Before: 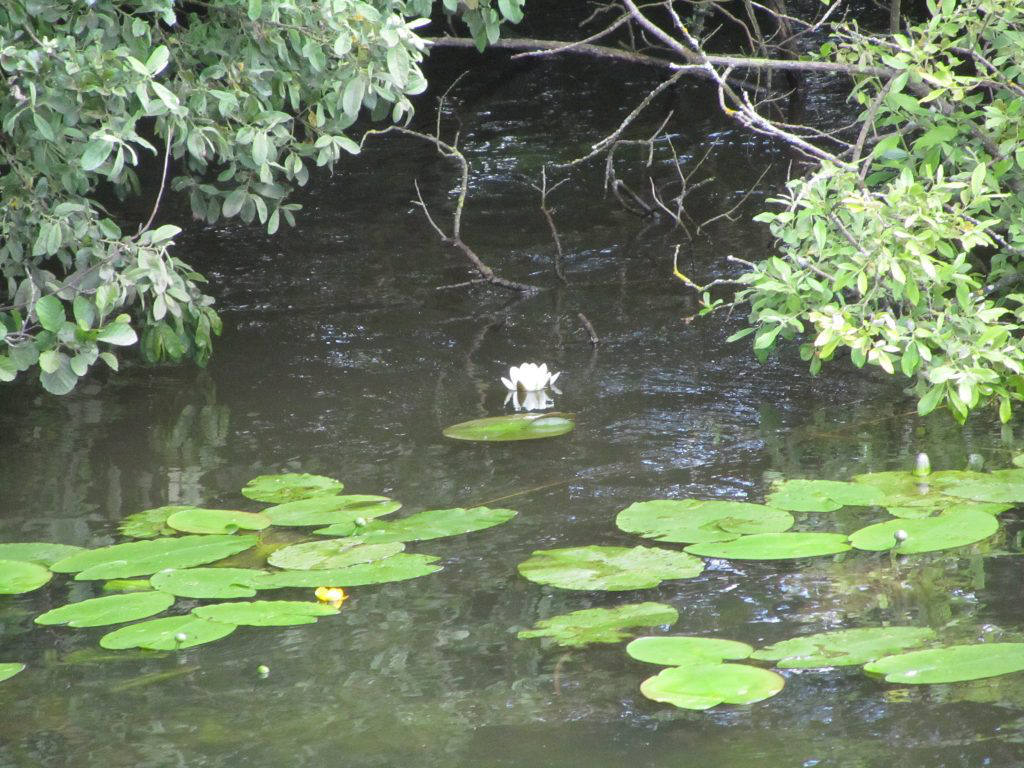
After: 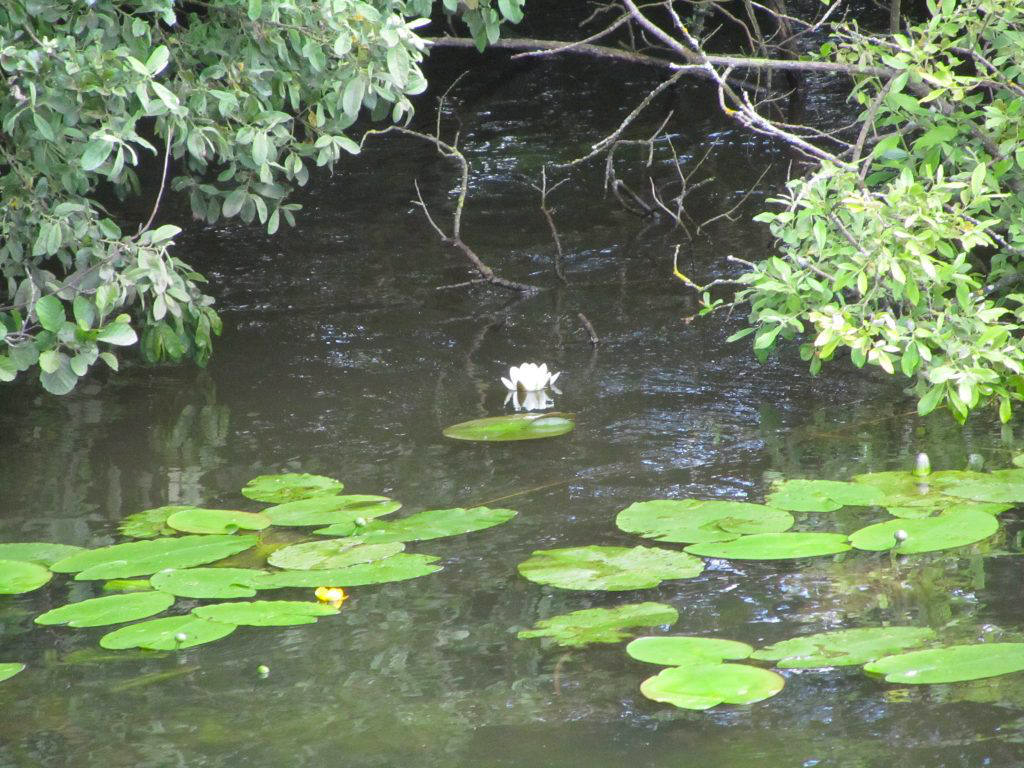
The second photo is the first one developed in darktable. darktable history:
color correction: highlights b* 0.054, saturation 1.12
